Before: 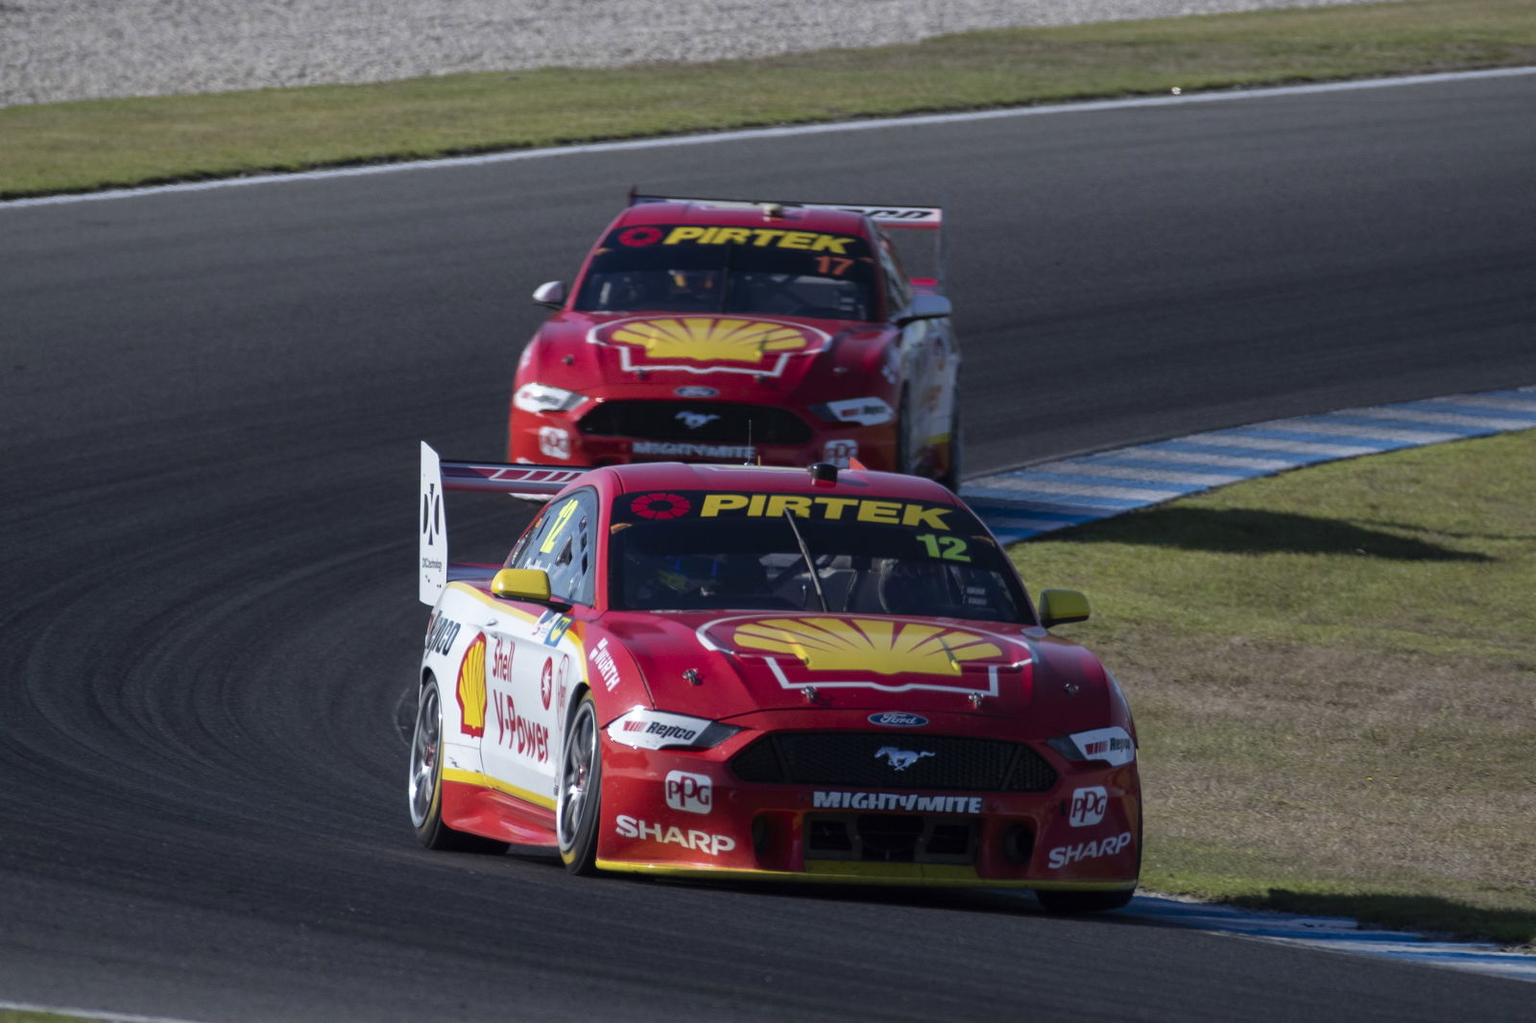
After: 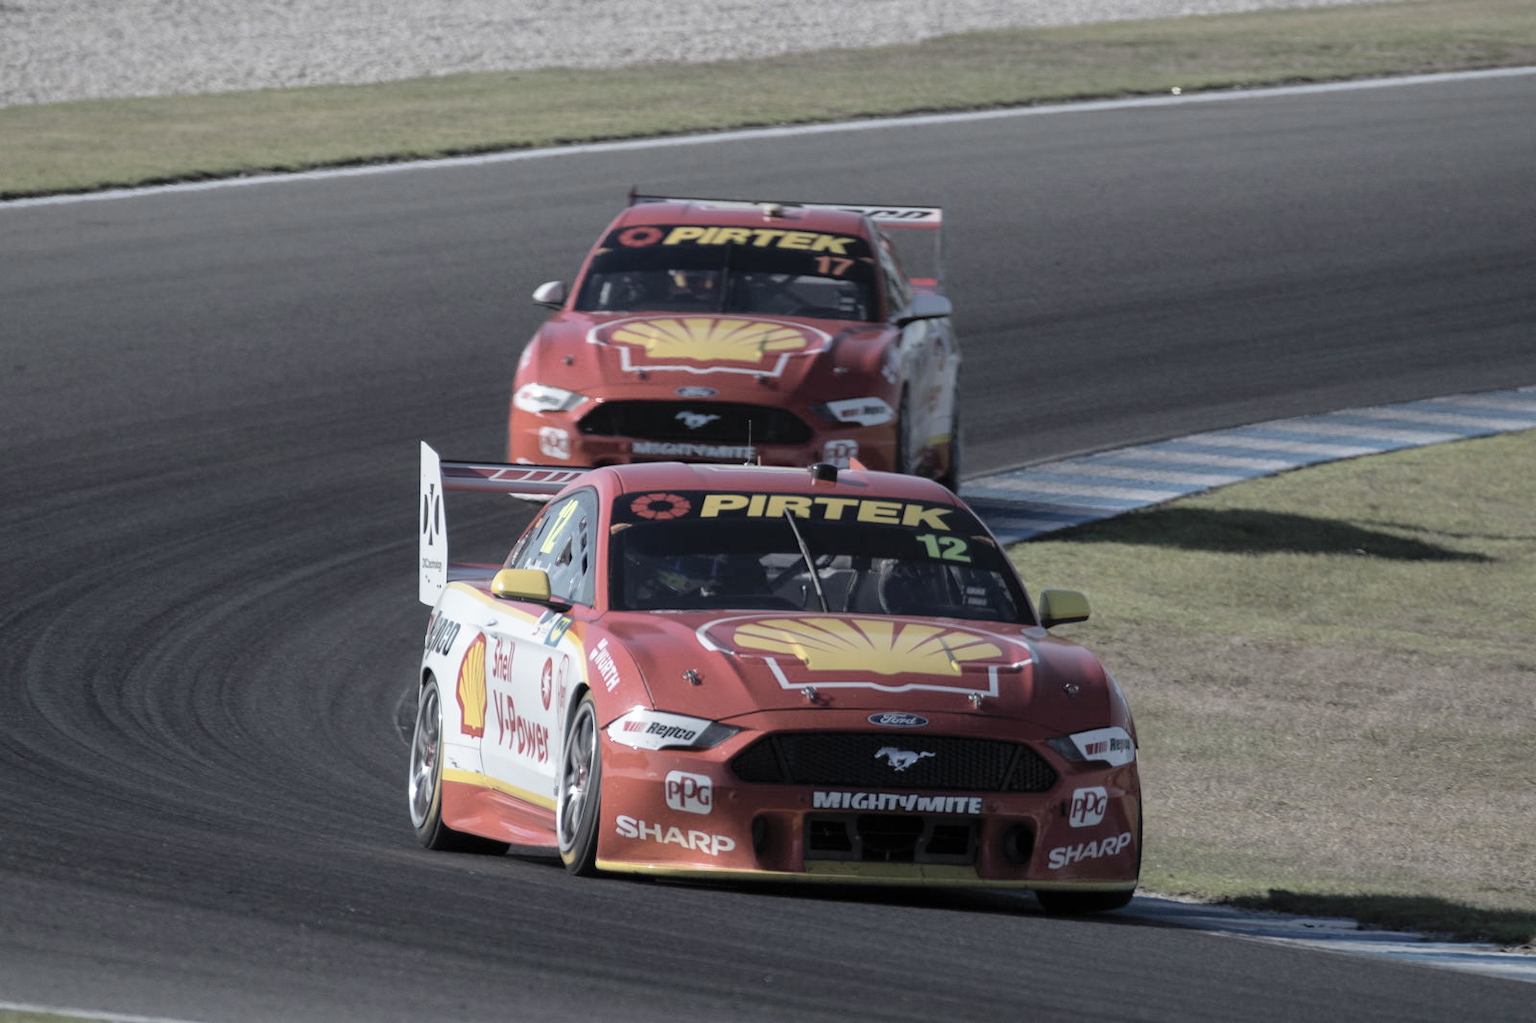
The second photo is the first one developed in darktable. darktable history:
exposure: compensate exposure bias true, compensate highlight preservation false
contrast brightness saturation: brightness 0.186, saturation -0.498
